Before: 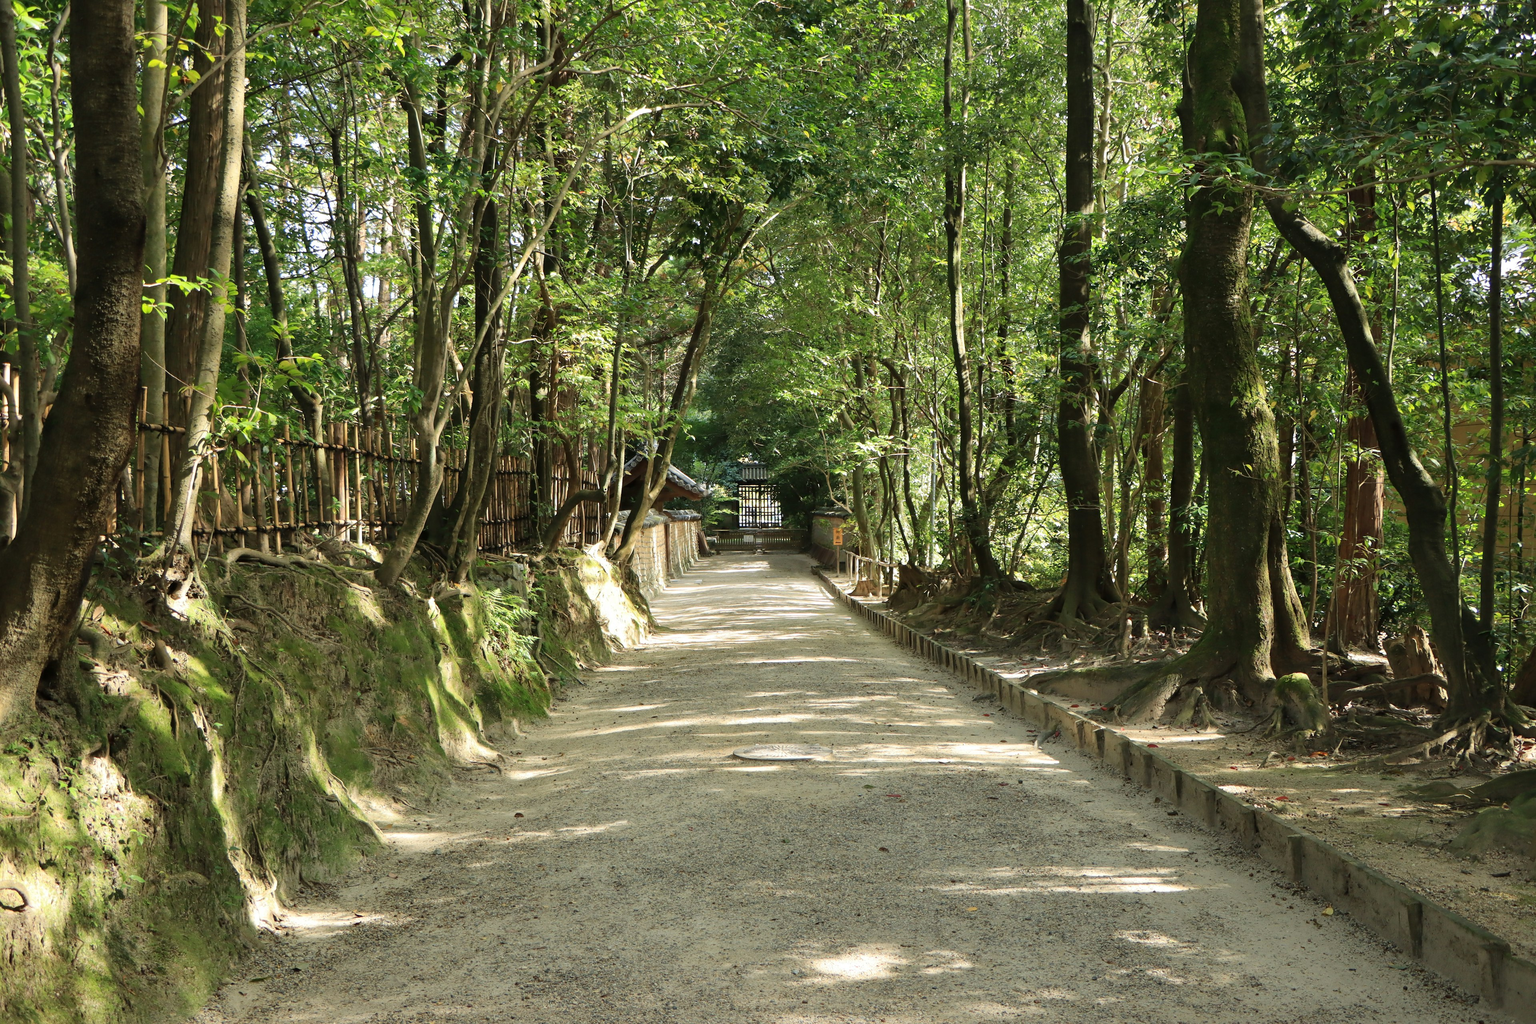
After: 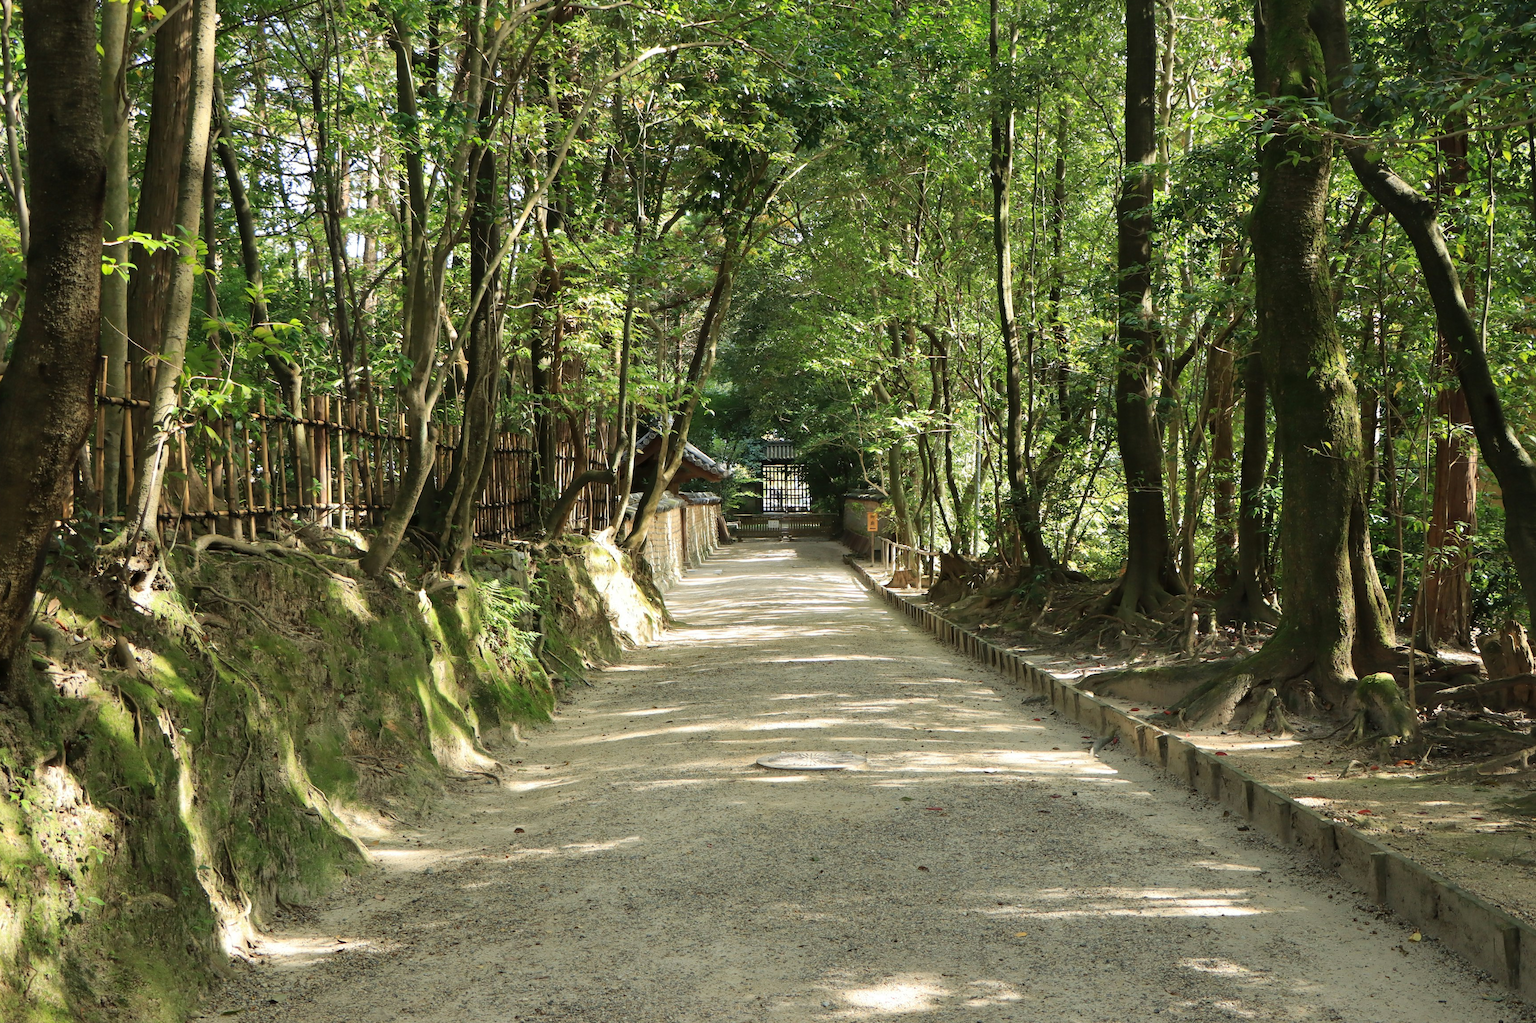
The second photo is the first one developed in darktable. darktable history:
crop: left 3.305%, top 6.436%, right 6.389%, bottom 3.258%
tone curve: curves: ch0 [(0, 0) (0.003, 0.003) (0.011, 0.011) (0.025, 0.025) (0.044, 0.044) (0.069, 0.069) (0.1, 0.099) (0.136, 0.135) (0.177, 0.176) (0.224, 0.223) (0.277, 0.275) (0.335, 0.333) (0.399, 0.396) (0.468, 0.465) (0.543, 0.546) (0.623, 0.625) (0.709, 0.711) (0.801, 0.802) (0.898, 0.898) (1, 1)], preserve colors none
